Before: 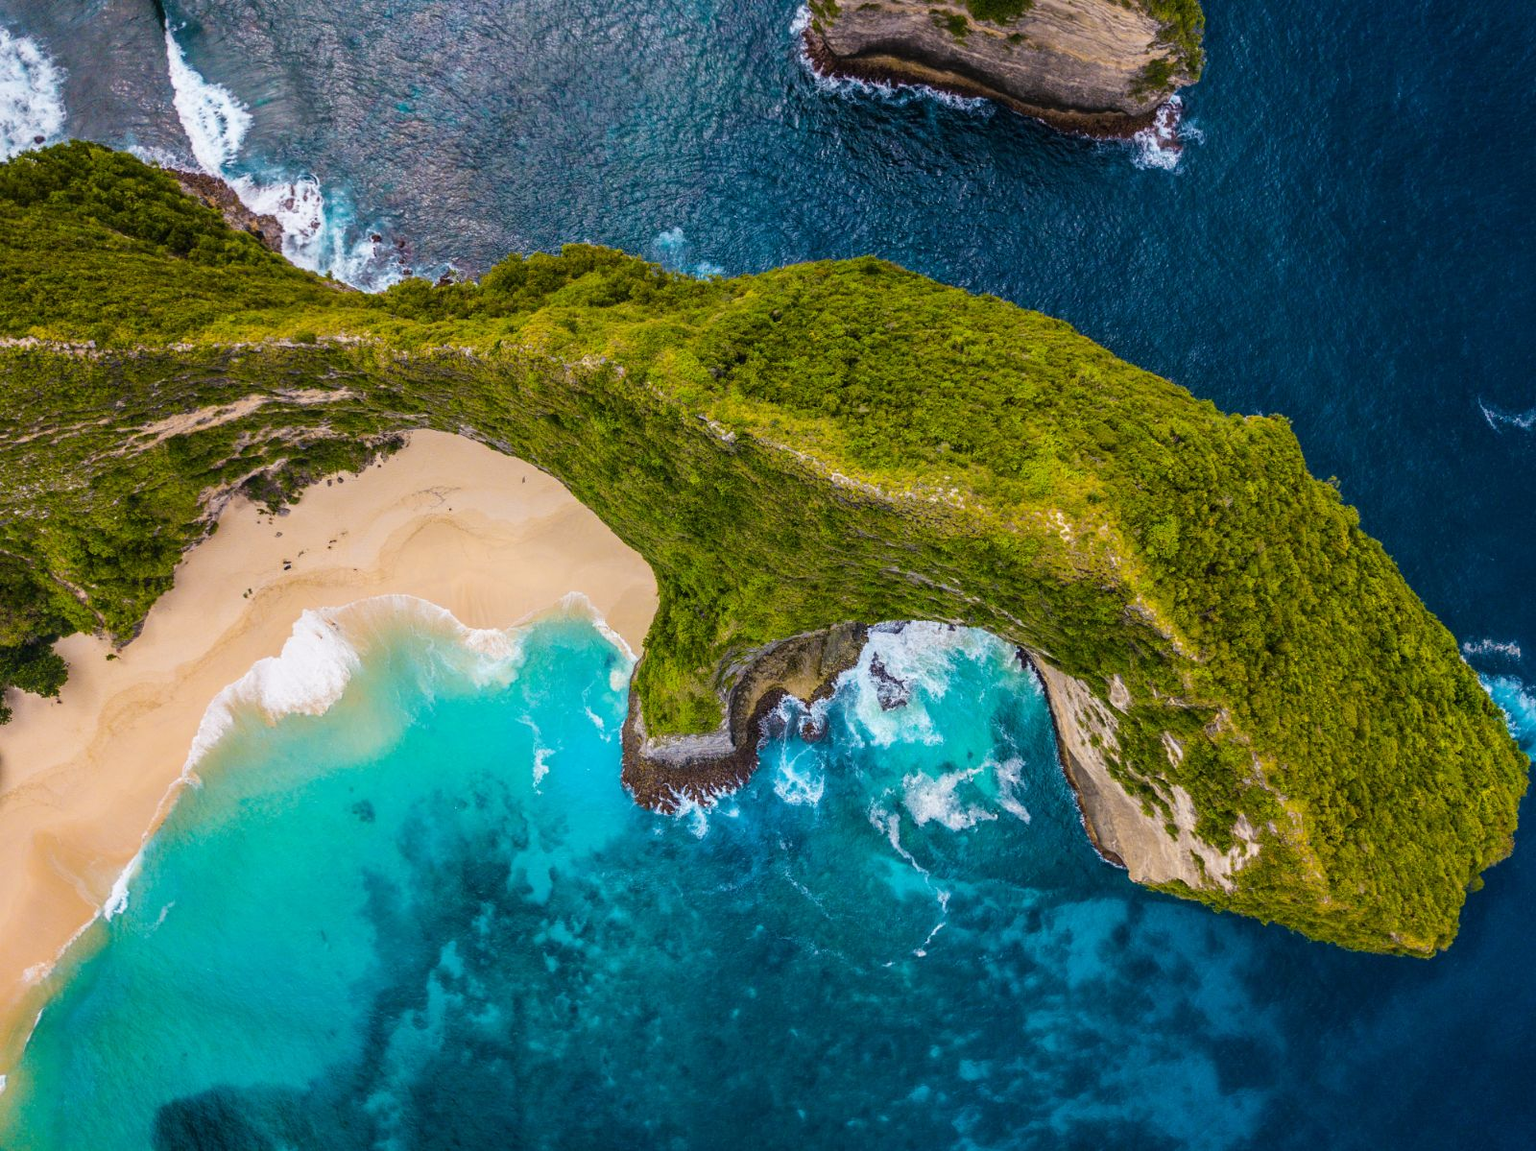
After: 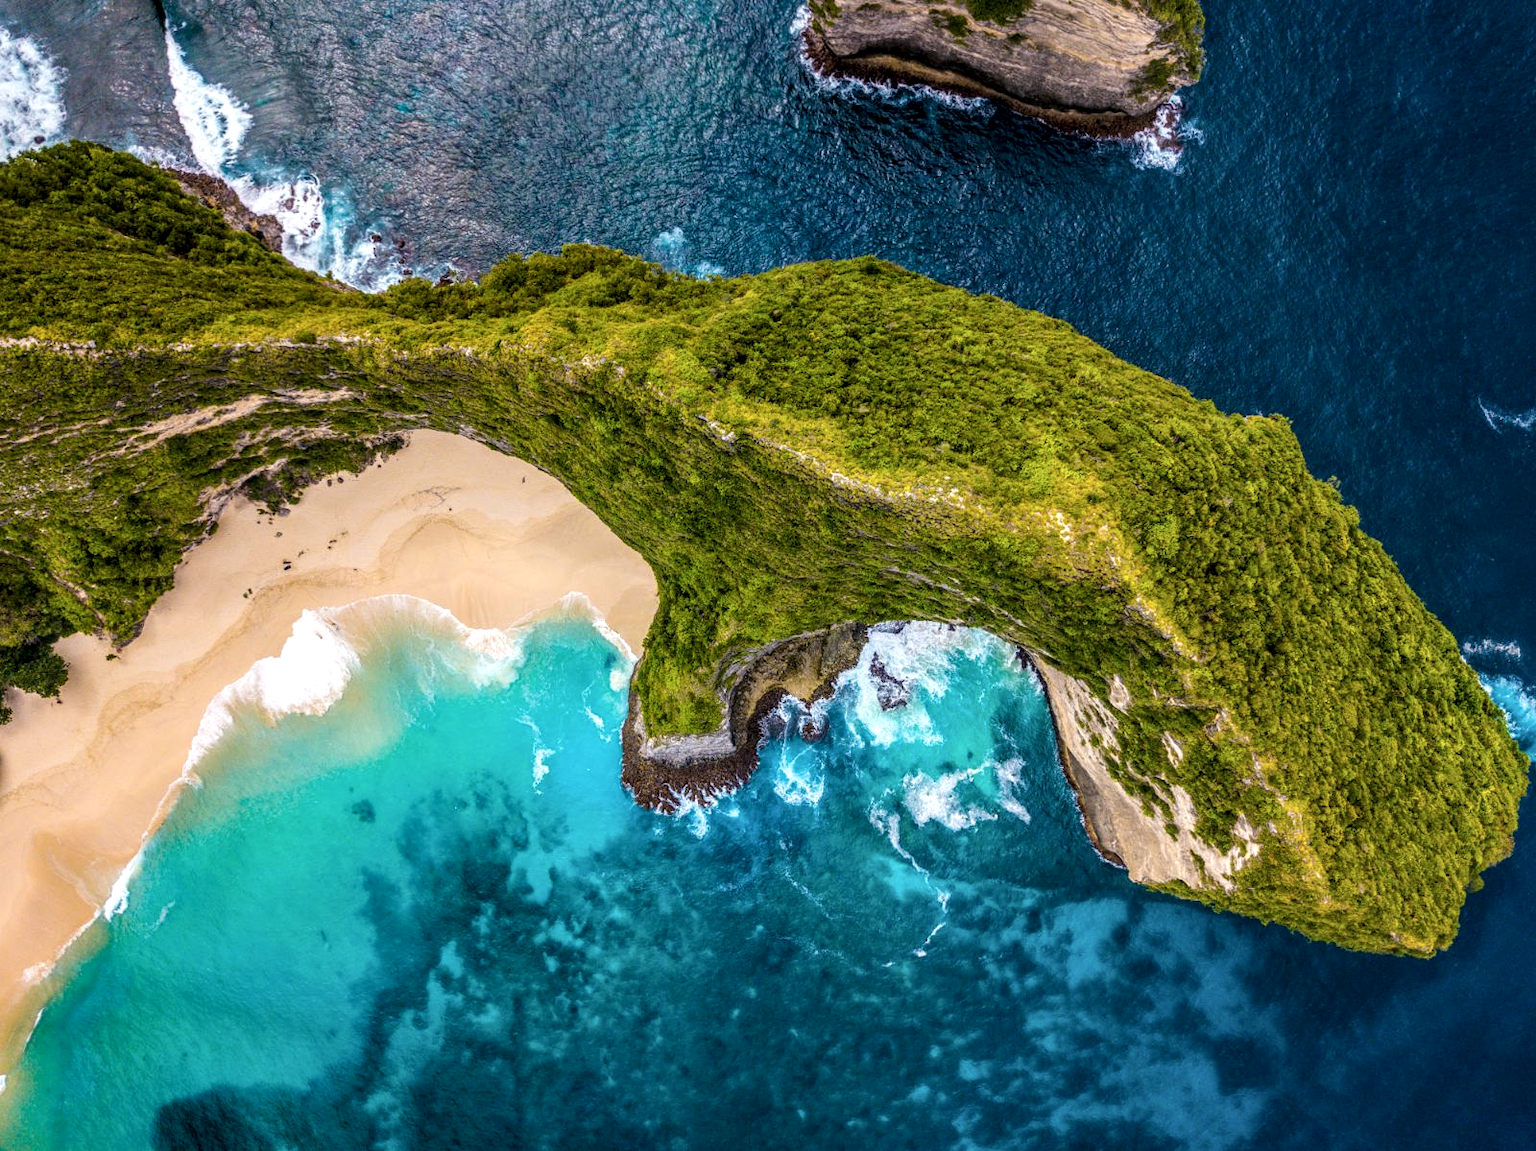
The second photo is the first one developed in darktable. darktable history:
local contrast: highlights 58%, detail 145%
